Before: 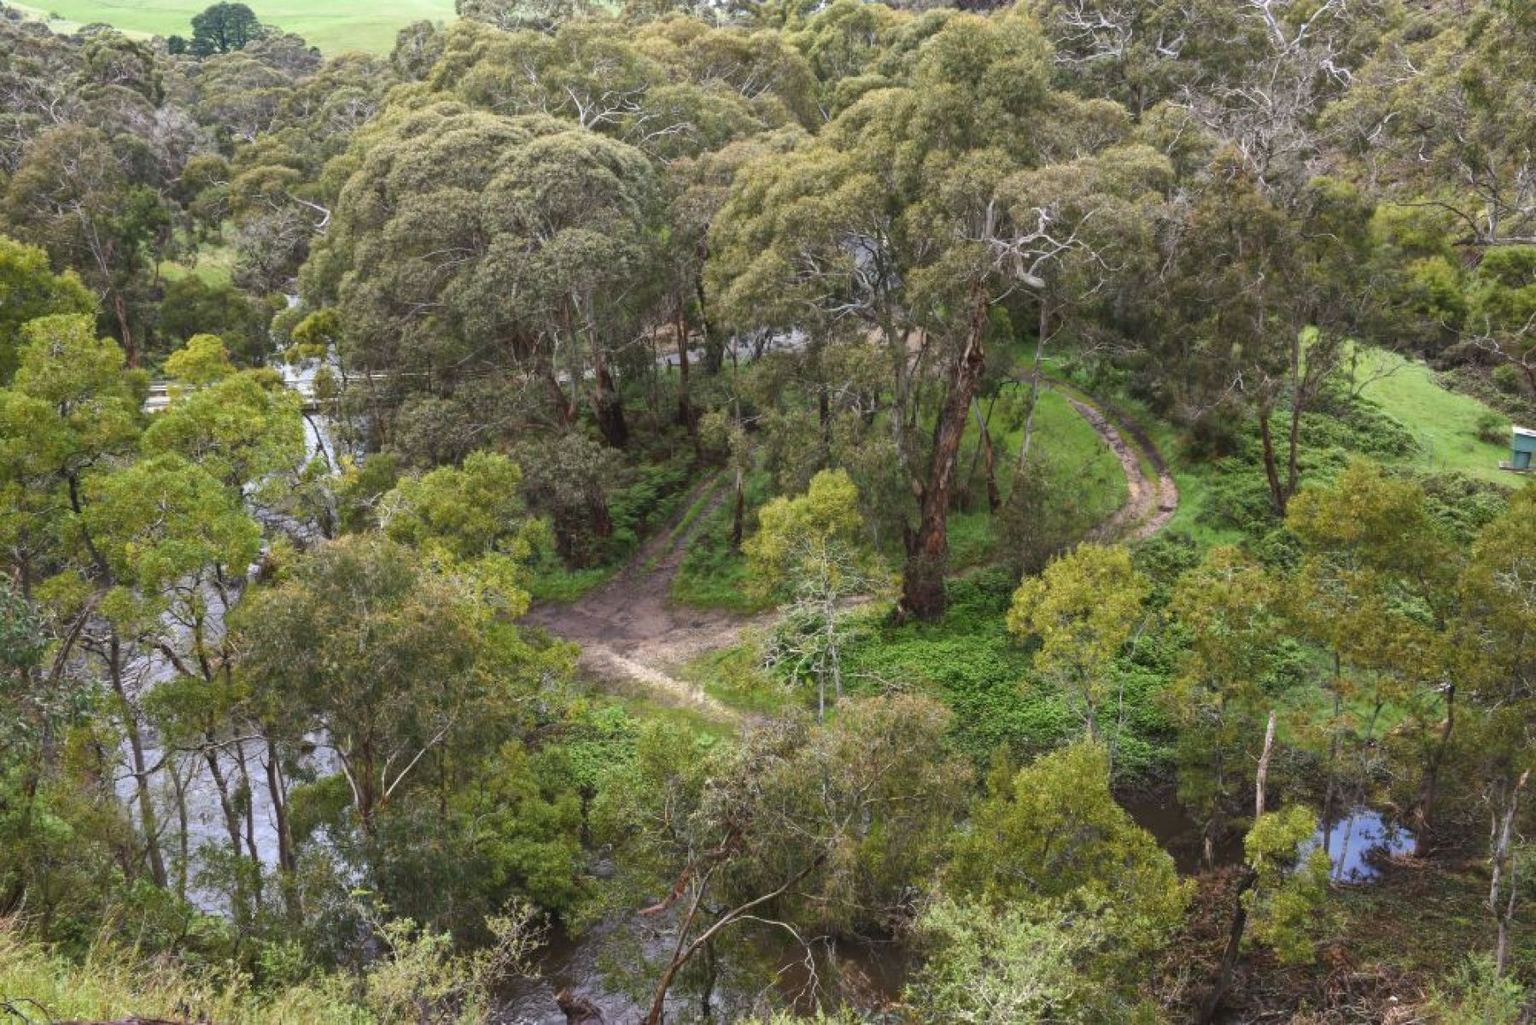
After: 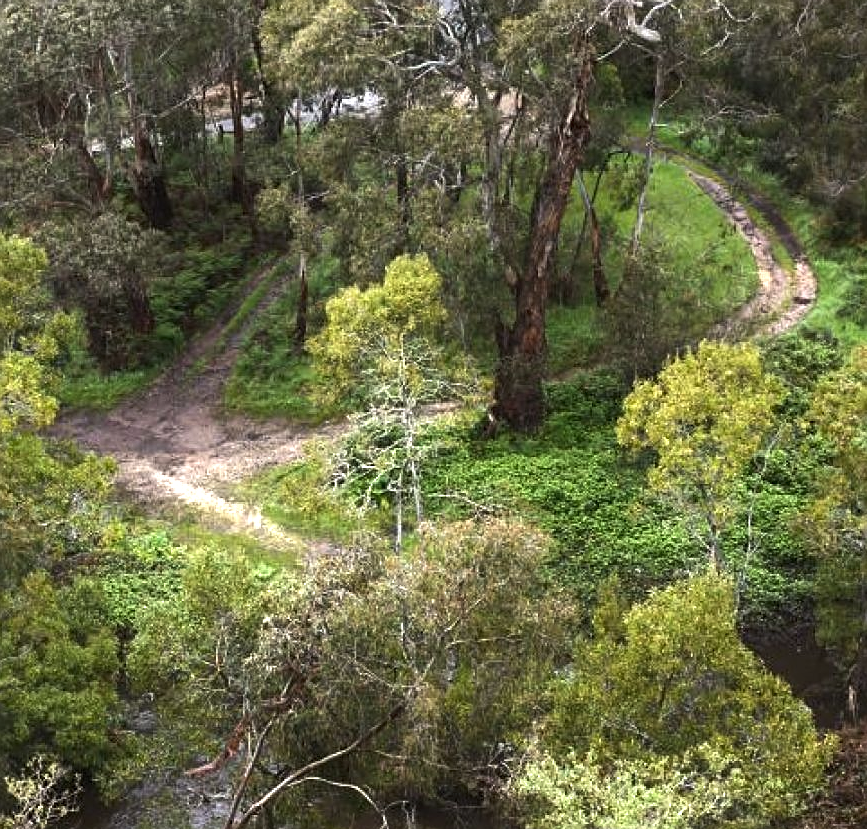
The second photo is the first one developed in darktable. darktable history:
crop: left 31.321%, top 24.585%, right 20.452%, bottom 6.305%
sharpen: amount 0.535
tone equalizer: -8 EV -1.11 EV, -7 EV -1.05 EV, -6 EV -0.899 EV, -5 EV -0.551 EV, -3 EV 0.57 EV, -2 EV 0.874 EV, -1 EV 1.01 EV, +0 EV 1.06 EV, edges refinement/feathering 500, mask exposure compensation -1.57 EV, preserve details guided filter
